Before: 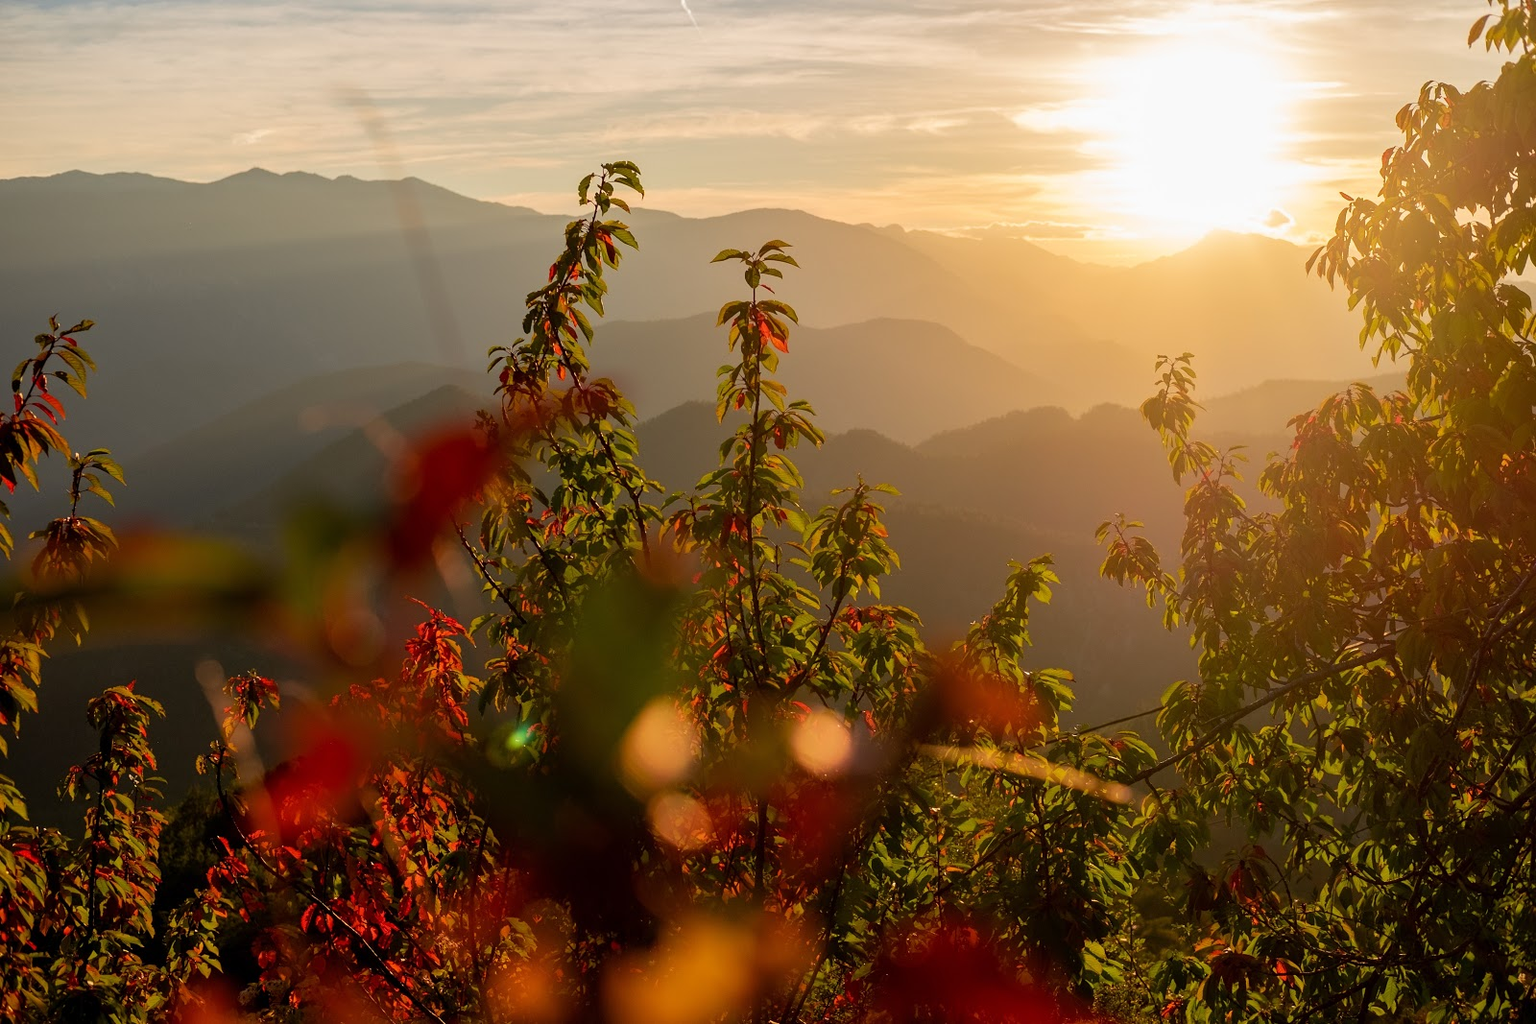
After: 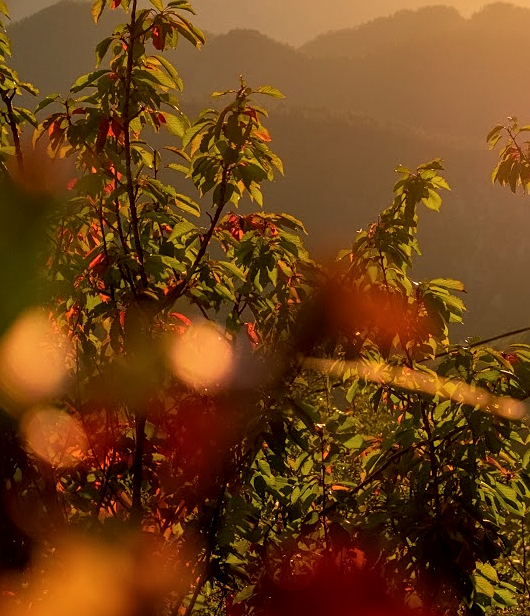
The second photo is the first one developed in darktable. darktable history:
local contrast: on, module defaults
sharpen: radius 1.272, amount 0.305, threshold 0
crop: left 40.878%, top 39.176%, right 25.993%, bottom 3.081%
white balance: red 1.045, blue 0.932
